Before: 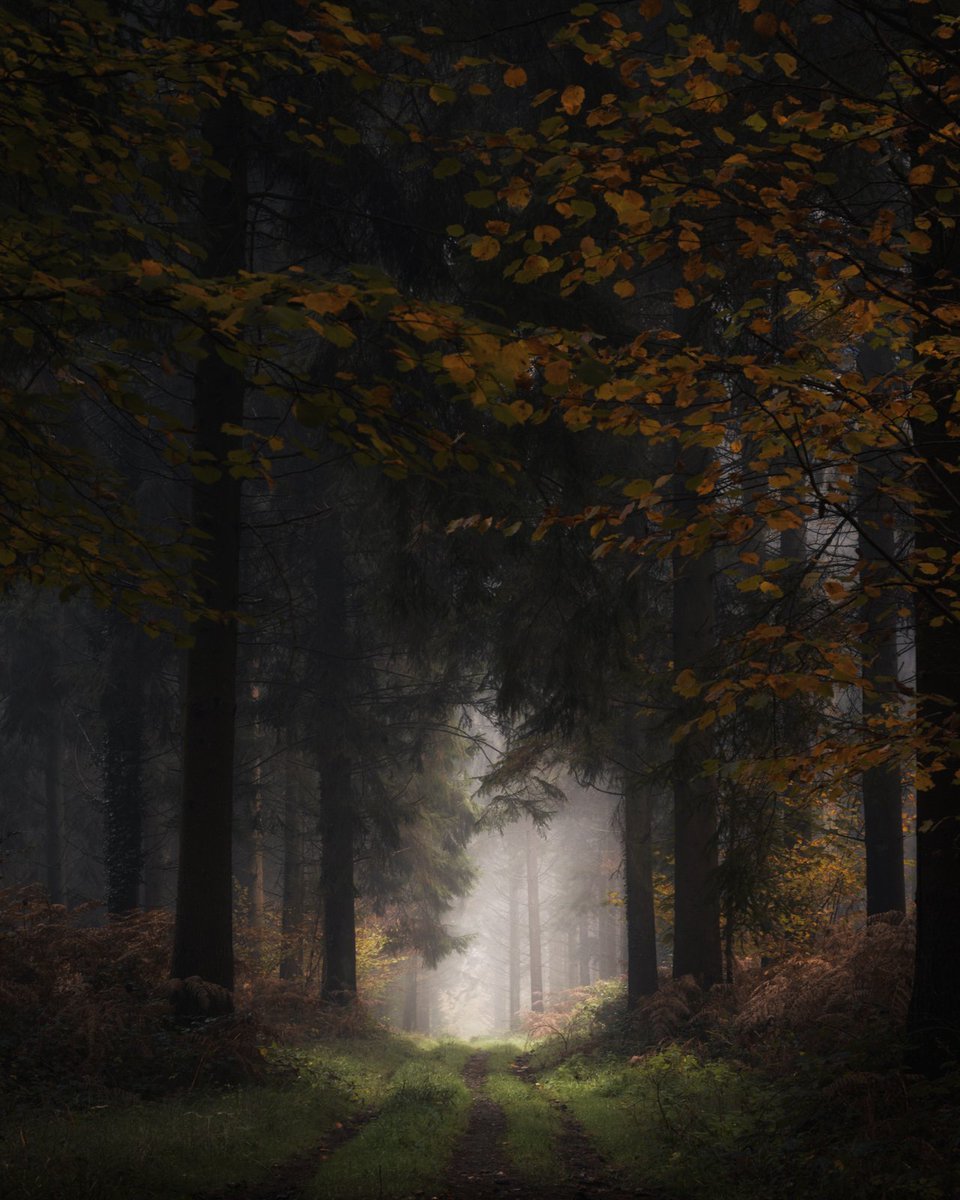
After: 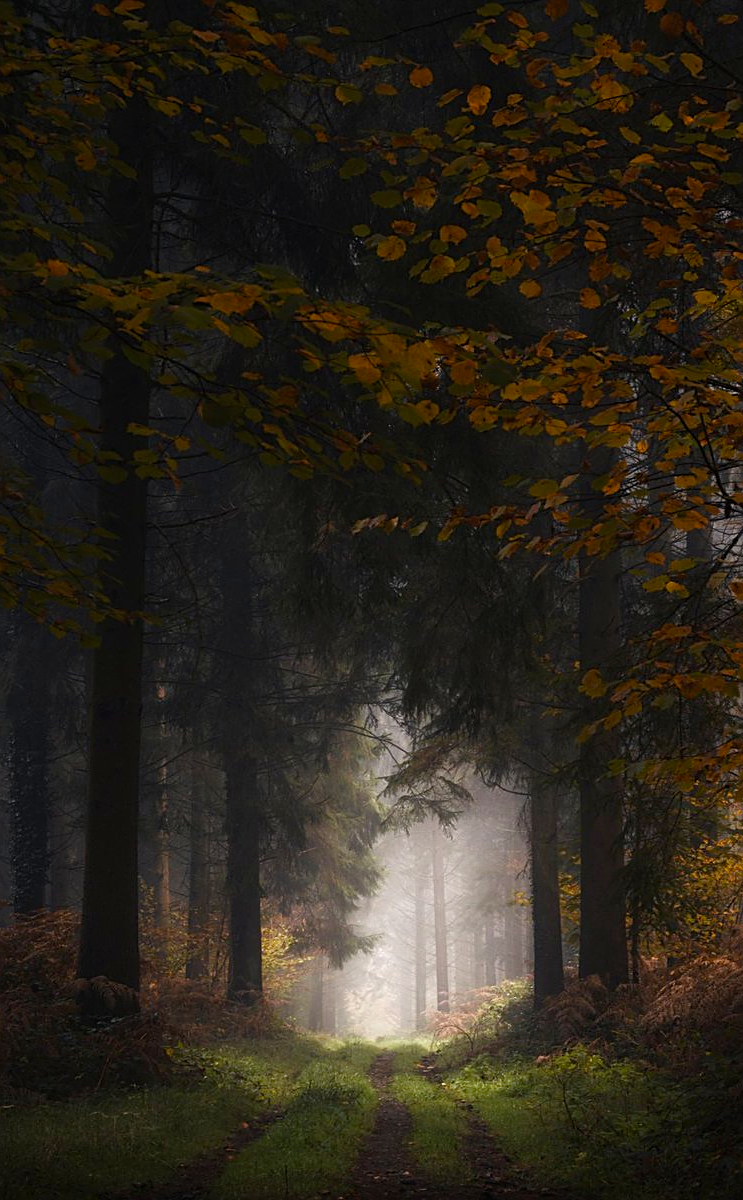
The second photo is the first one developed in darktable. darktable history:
sharpen: on, module defaults
color balance rgb: perceptual saturation grading › global saturation 20%, perceptual saturation grading › highlights -25%, perceptual saturation grading › shadows 25%
levels: mode automatic
crop: left 9.88%, right 12.664%
